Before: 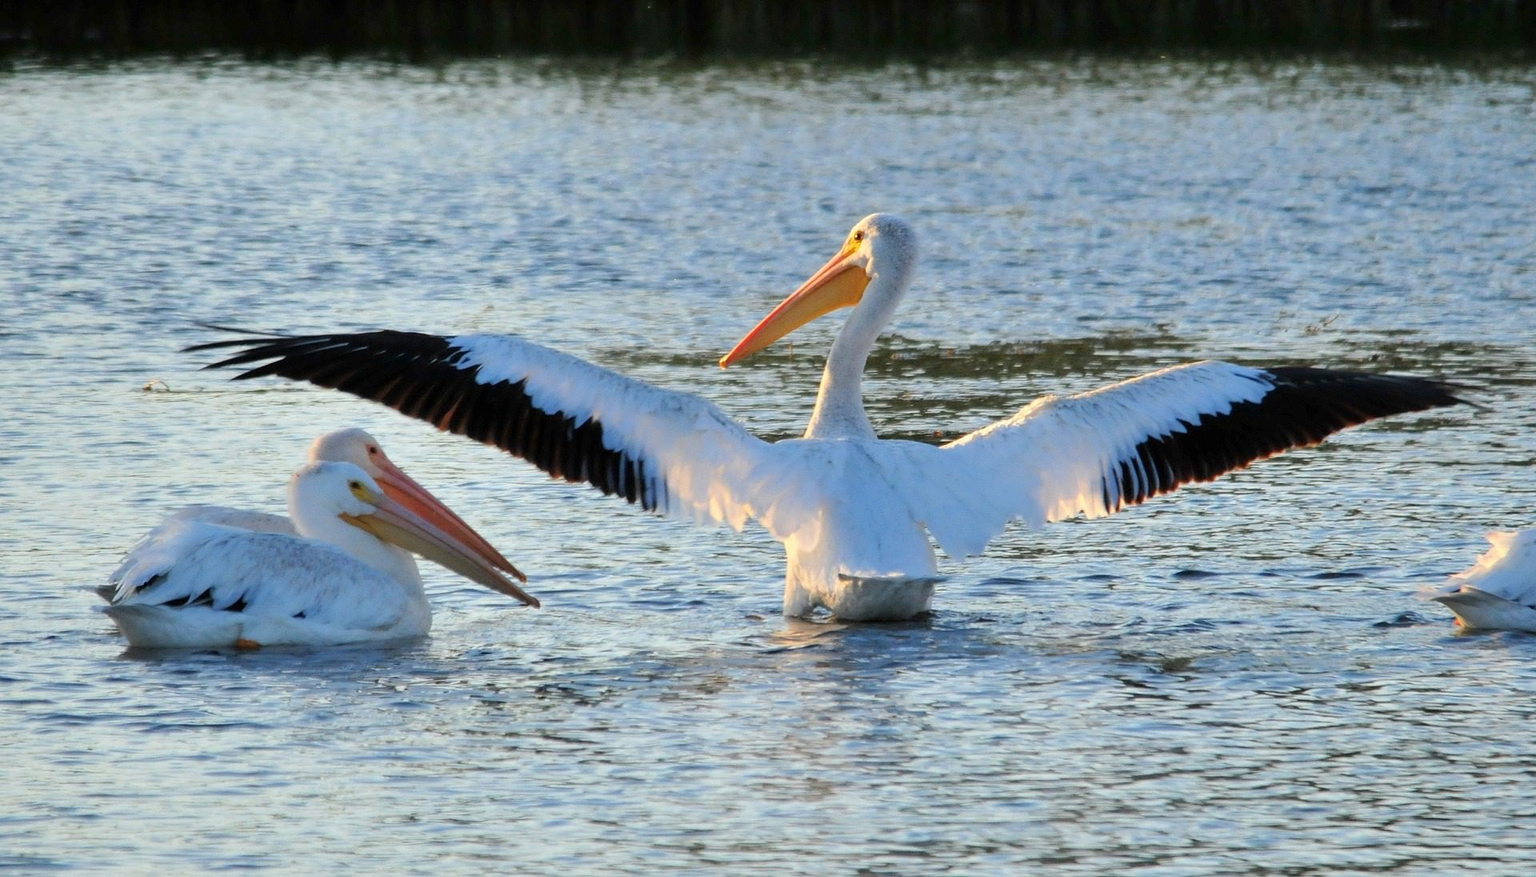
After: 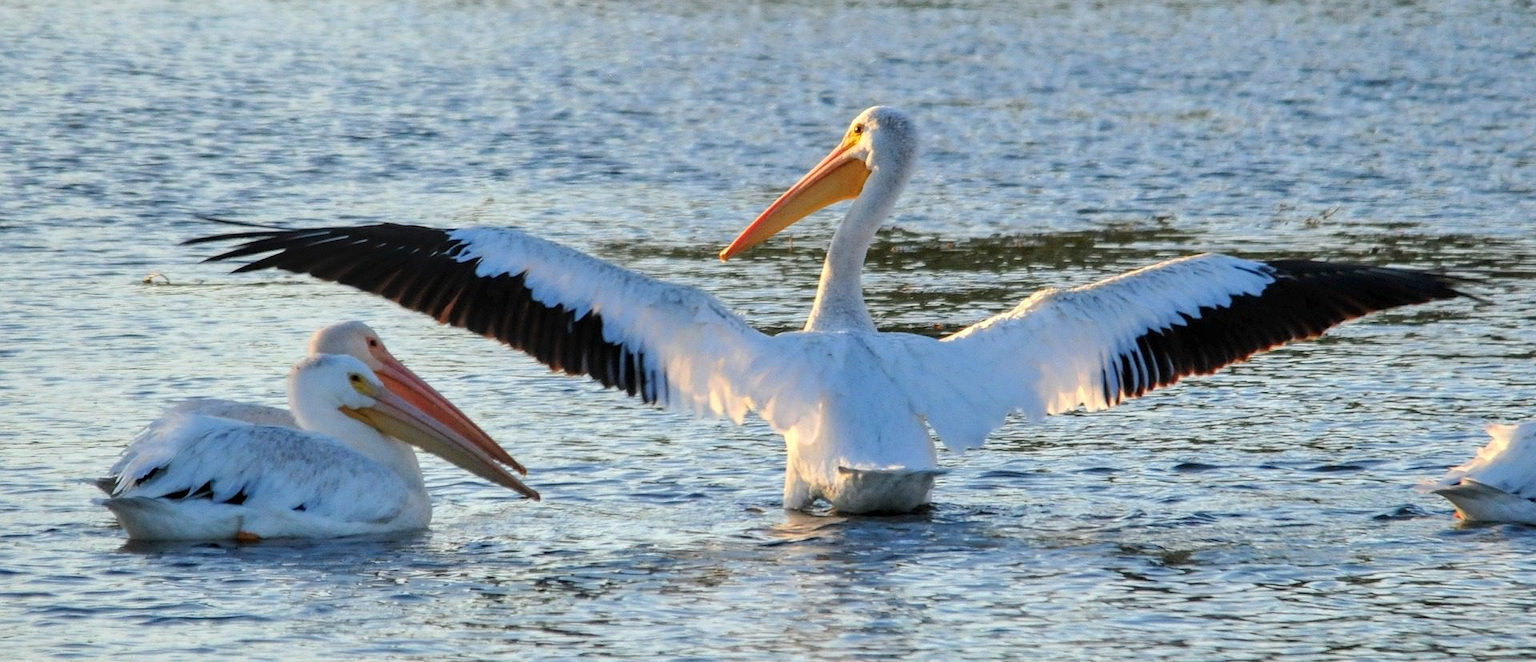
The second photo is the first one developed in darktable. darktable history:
local contrast: on, module defaults
crop and rotate: top 12.259%, bottom 12.166%
